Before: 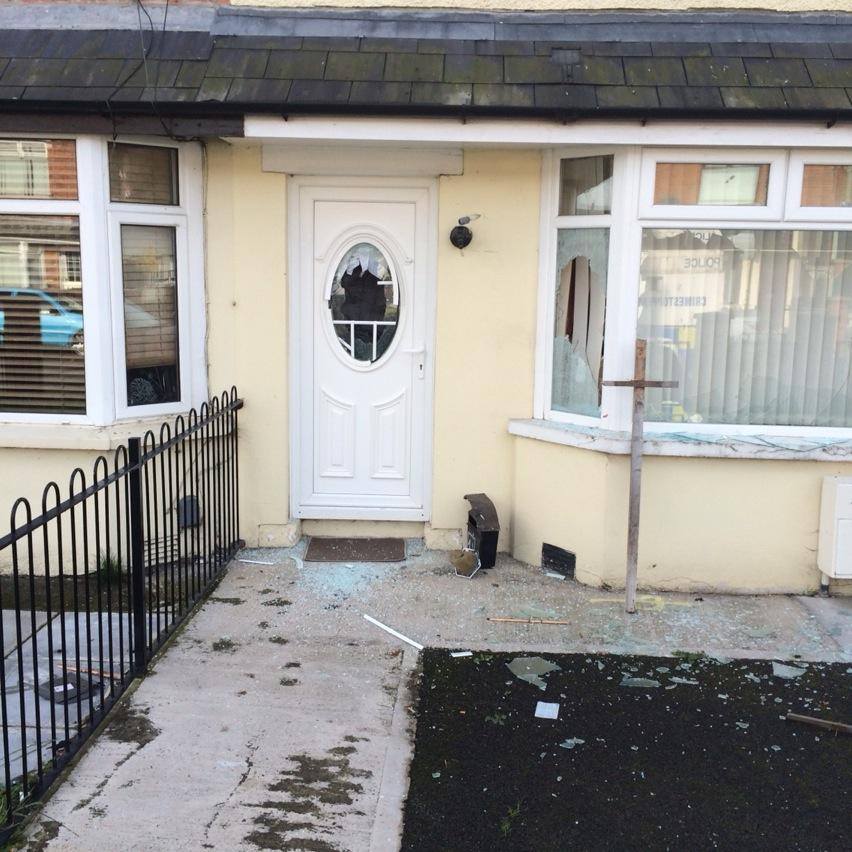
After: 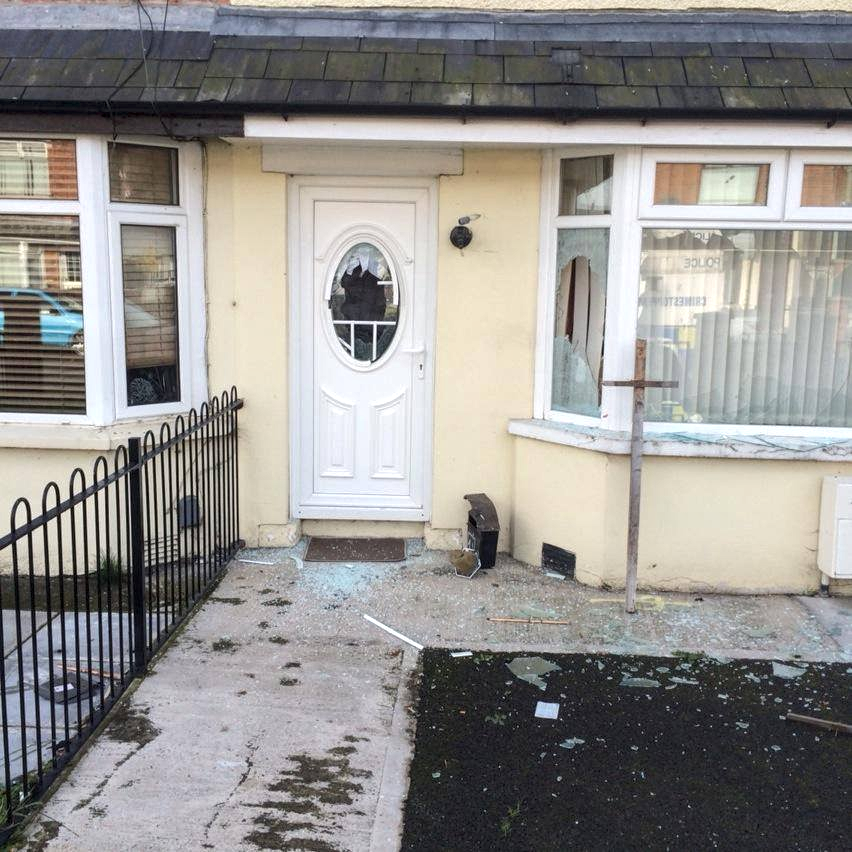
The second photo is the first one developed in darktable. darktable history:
local contrast: highlights 99%, shadows 87%, detail 160%, midtone range 0.2
